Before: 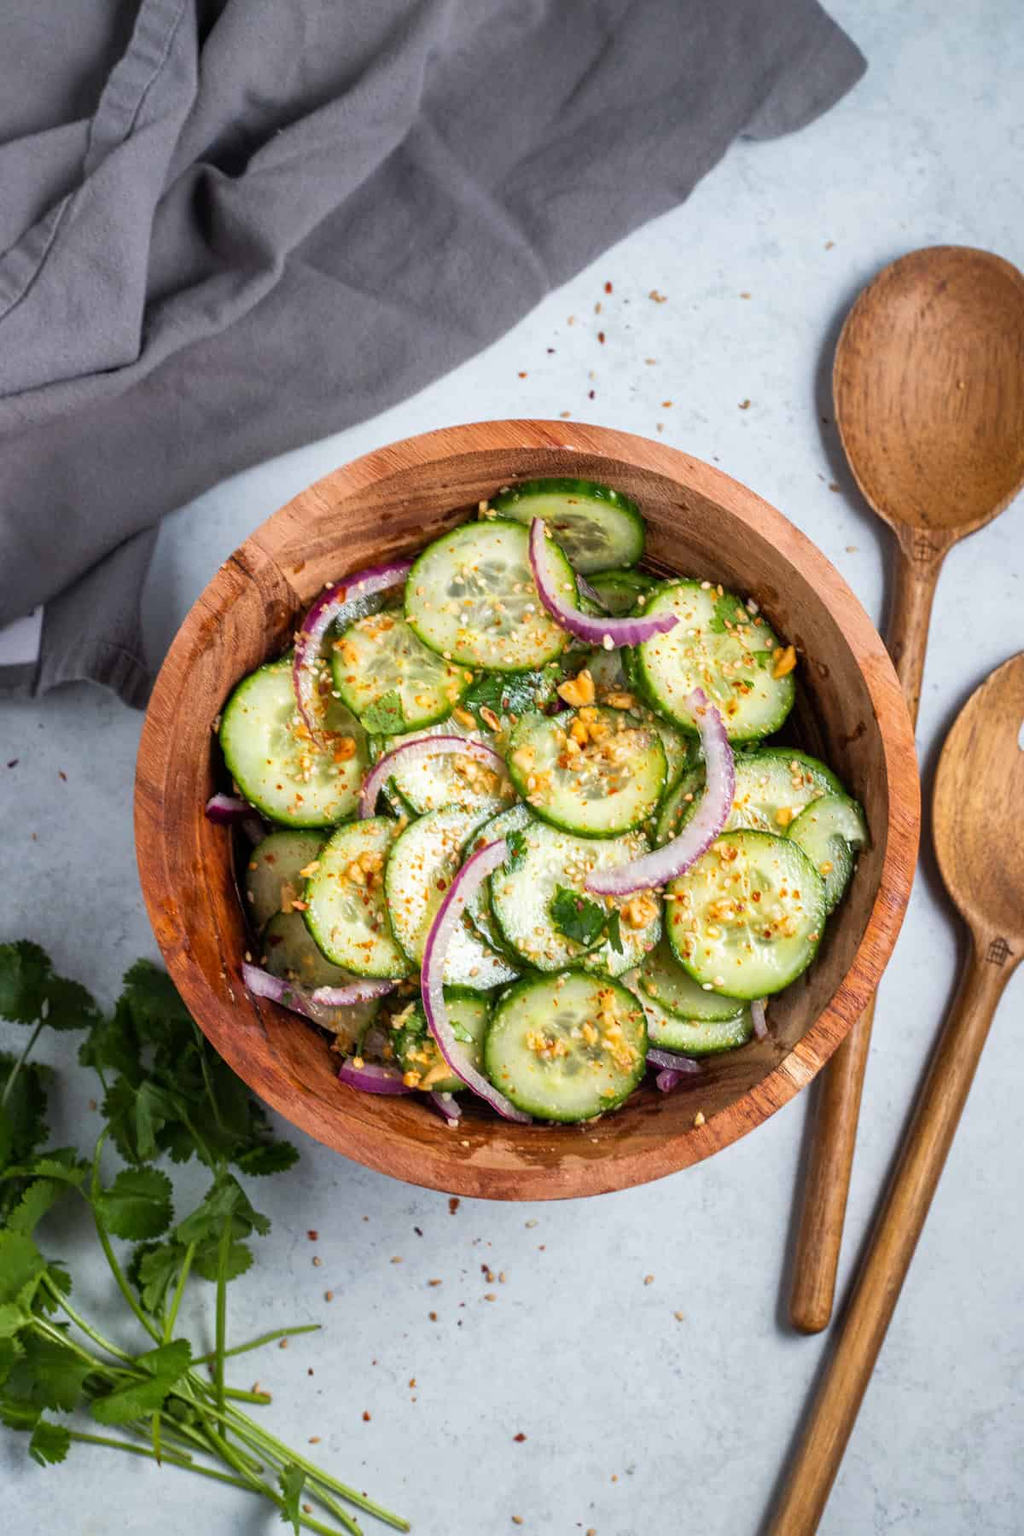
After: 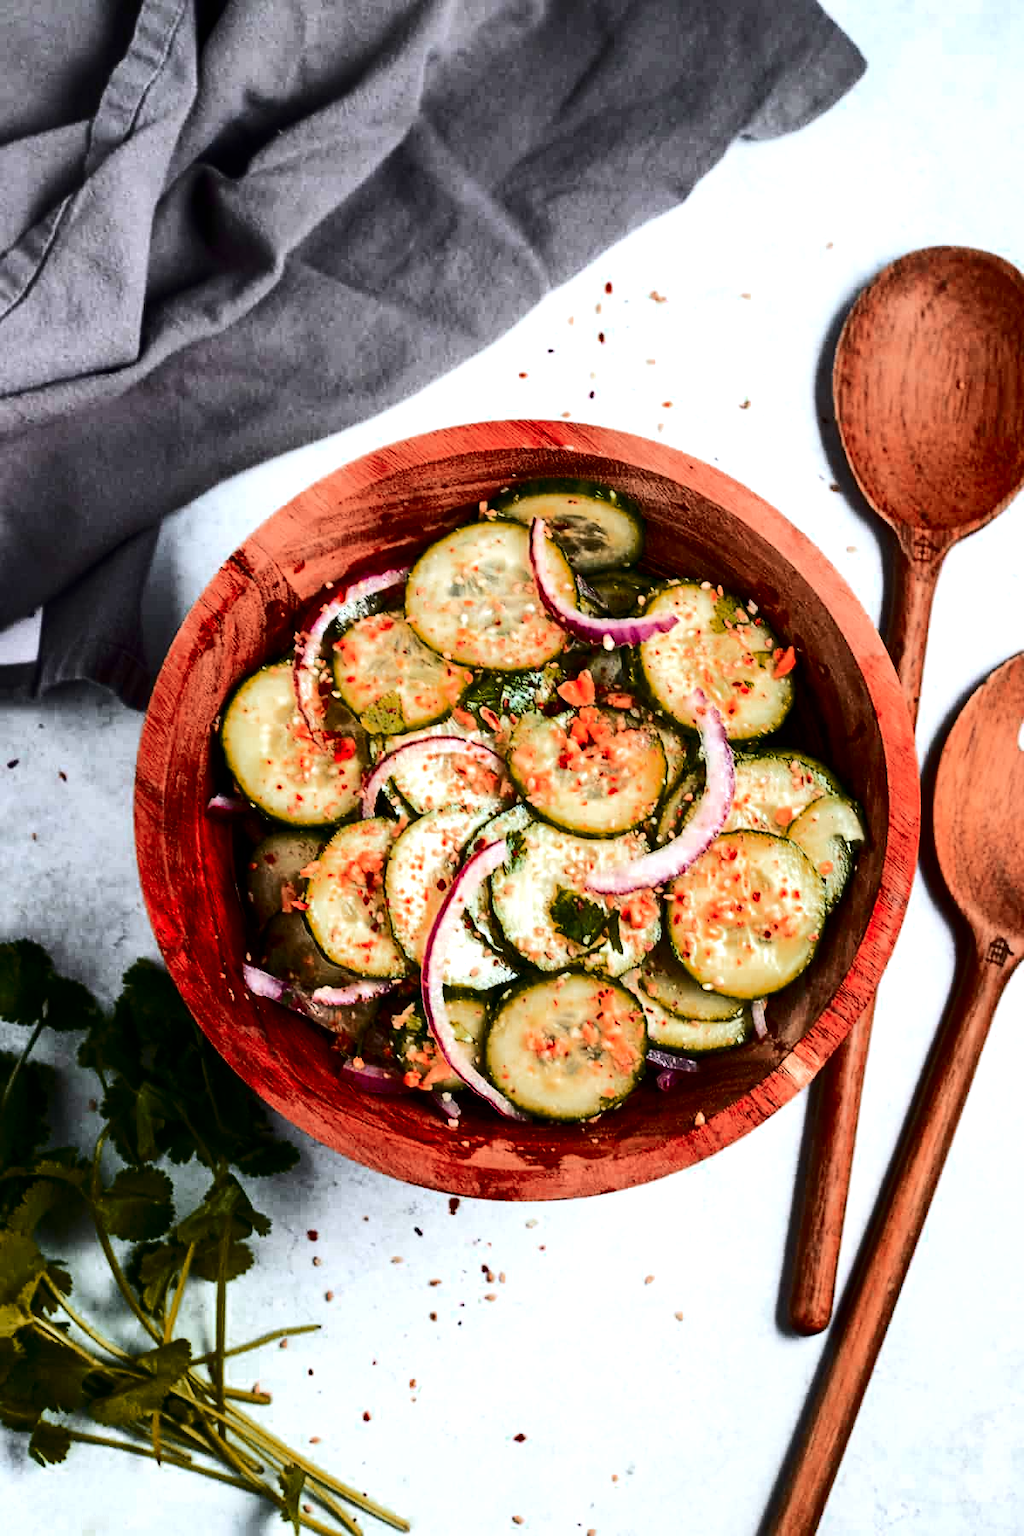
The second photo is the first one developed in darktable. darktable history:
sharpen: amount 0.2
color zones: curves: ch0 [(0, 0.299) (0.25, 0.383) (0.456, 0.352) (0.736, 0.571)]; ch1 [(0, 0.63) (0.151, 0.568) (0.254, 0.416) (0.47, 0.558) (0.732, 0.37) (0.909, 0.492)]; ch2 [(0.004, 0.604) (0.158, 0.443) (0.257, 0.403) (0.761, 0.468)]
contrast brightness saturation: contrast 0.32, brightness -0.08, saturation 0.17
tone equalizer: -8 EV -0.75 EV, -7 EV -0.7 EV, -6 EV -0.6 EV, -5 EV -0.4 EV, -3 EV 0.4 EV, -2 EV 0.6 EV, -1 EV 0.7 EV, +0 EV 0.75 EV, edges refinement/feathering 500, mask exposure compensation -1.57 EV, preserve details no
